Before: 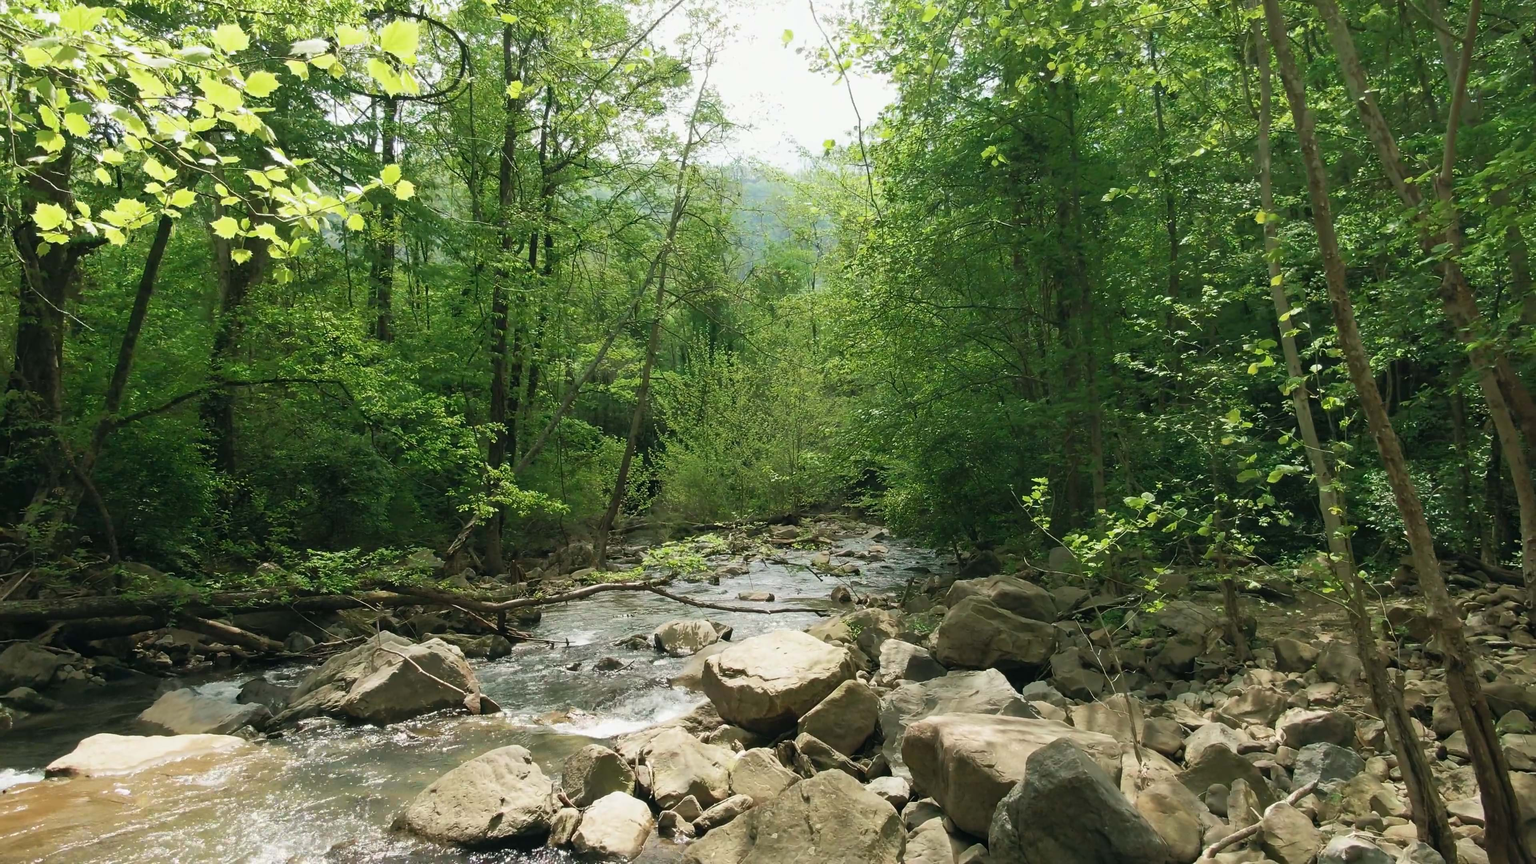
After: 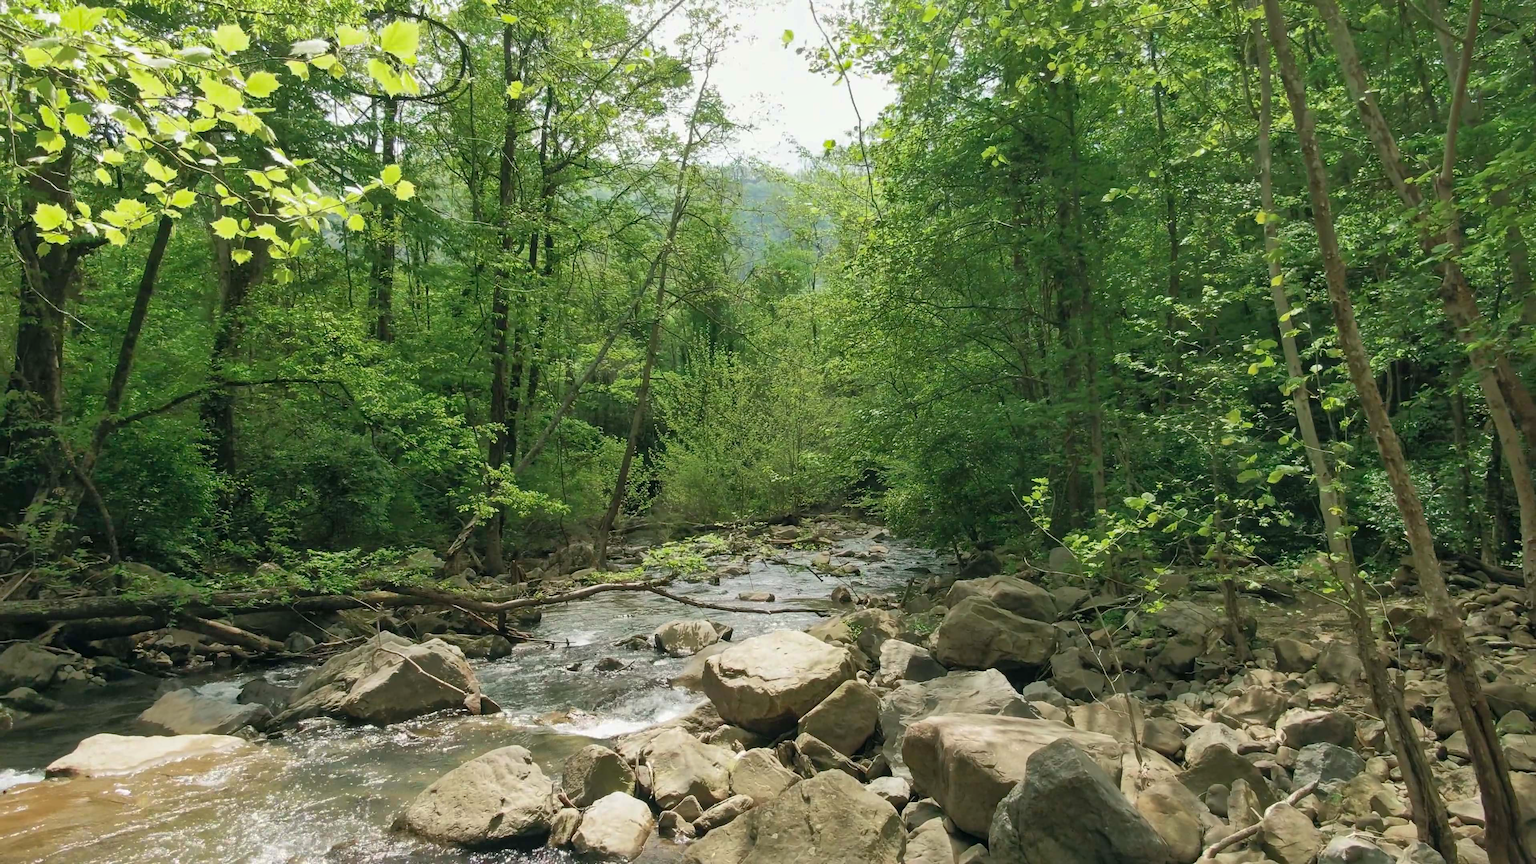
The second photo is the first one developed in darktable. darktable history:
local contrast: highlights 100%, shadows 100%, detail 120%, midtone range 0.2
shadows and highlights: on, module defaults
